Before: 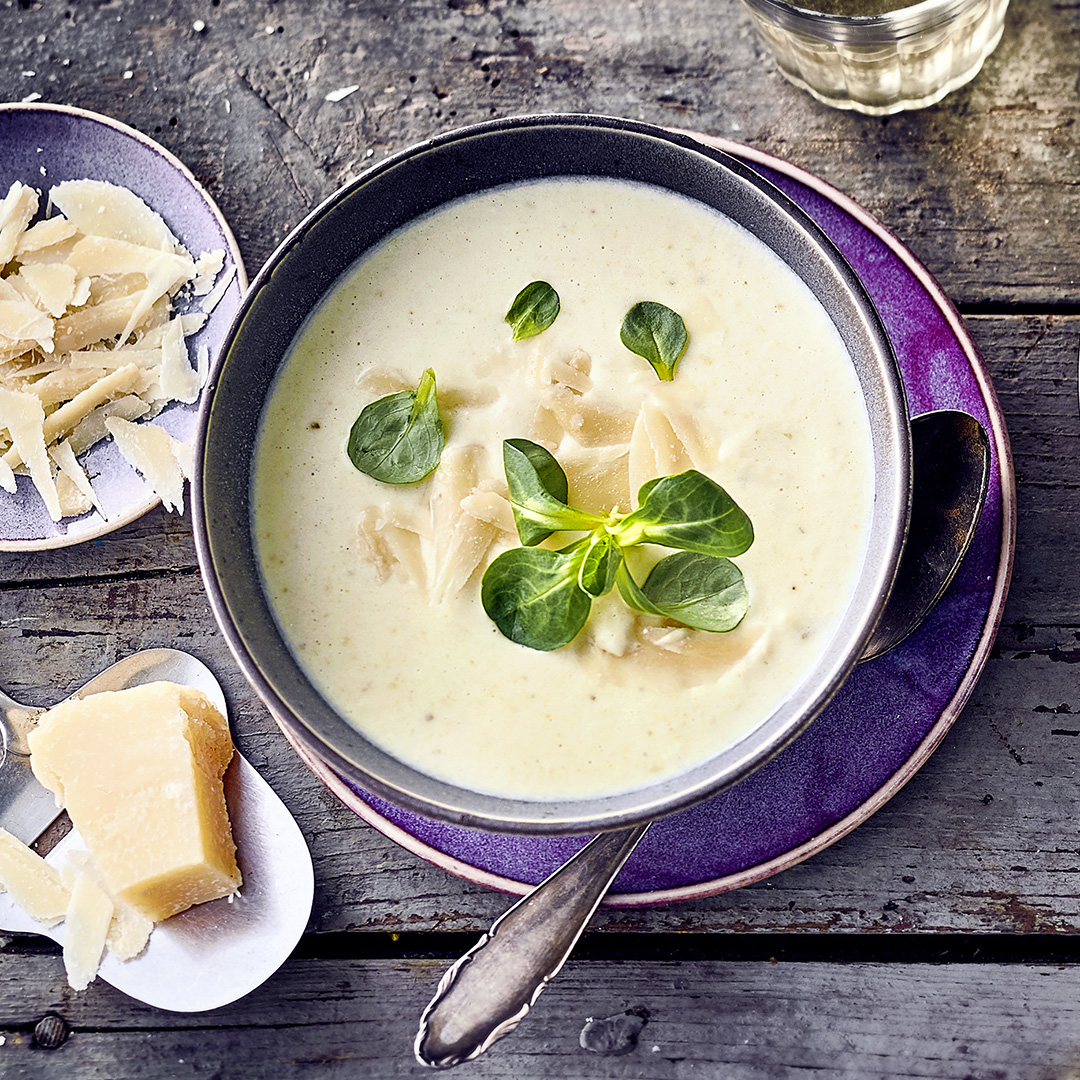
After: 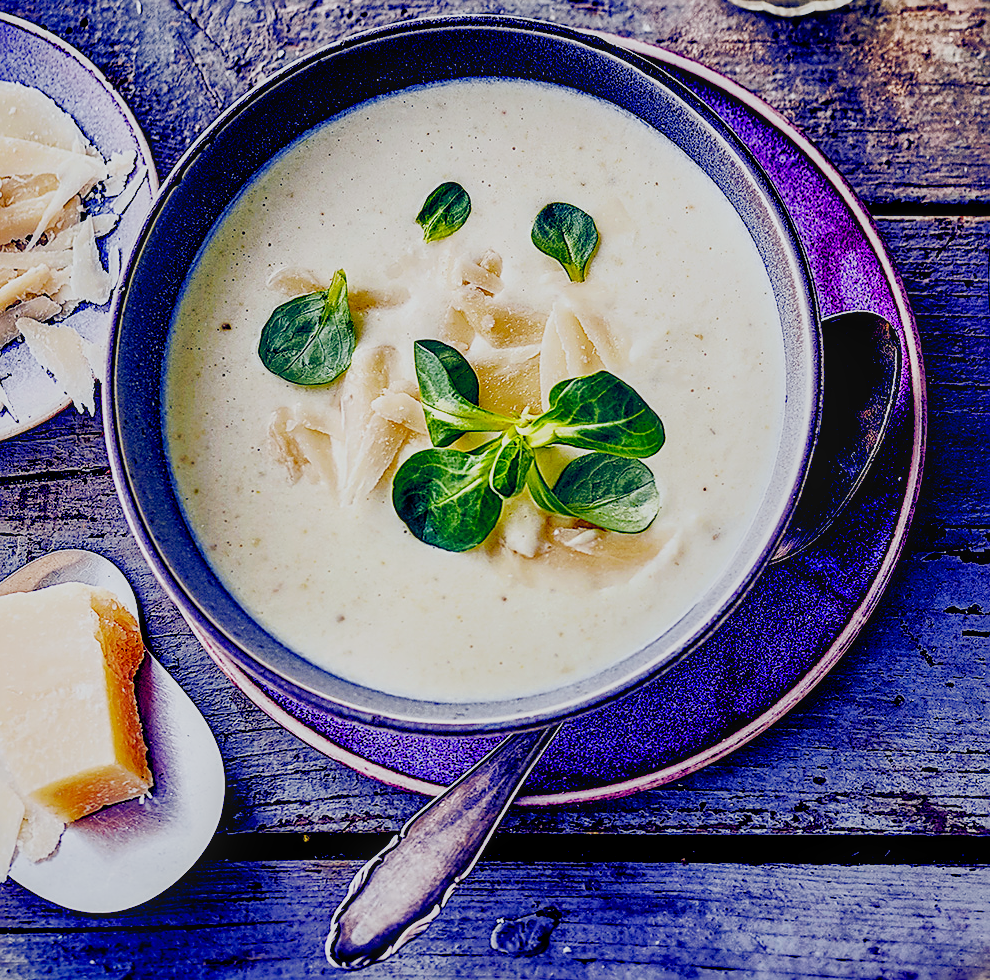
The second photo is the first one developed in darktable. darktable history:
crop and rotate: left 8.262%, top 9.226%
white balance: emerald 1
sigmoid: contrast 1.69, skew -0.23, preserve hue 0%, red attenuation 0.1, red rotation 0.035, green attenuation 0.1, green rotation -0.017, blue attenuation 0.15, blue rotation -0.052, base primaries Rec2020
shadows and highlights: on, module defaults
sharpen: on, module defaults
color balance rgb: shadows lift › luminance -41.13%, shadows lift › chroma 14.13%, shadows lift › hue 260°, power › luminance -3.76%, power › chroma 0.56%, power › hue 40.37°, highlights gain › luminance 16.81%, highlights gain › chroma 2.94%, highlights gain › hue 260°, global offset › luminance -0.29%, global offset › chroma 0.31%, global offset › hue 260°, perceptual saturation grading › global saturation 20%, perceptual saturation grading › highlights -13.92%, perceptual saturation grading › shadows 50%
local contrast: on, module defaults
